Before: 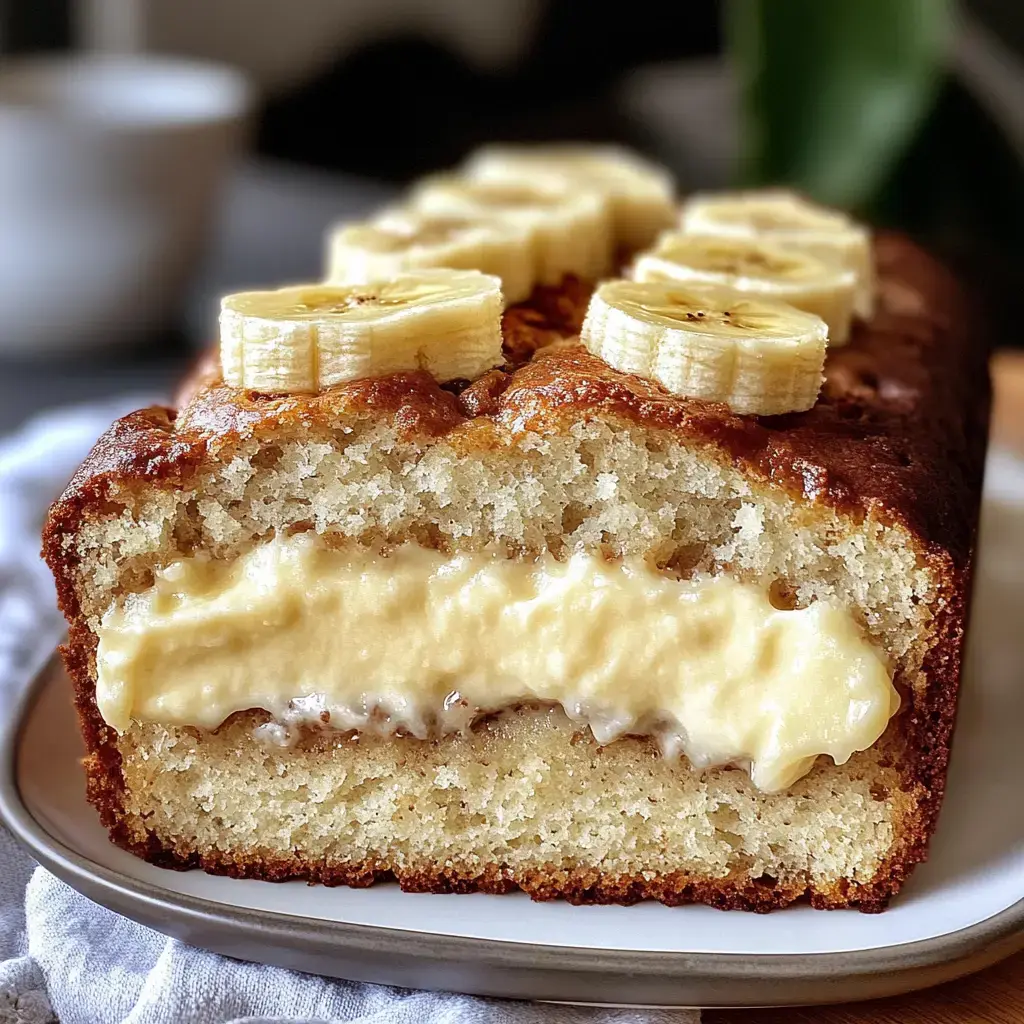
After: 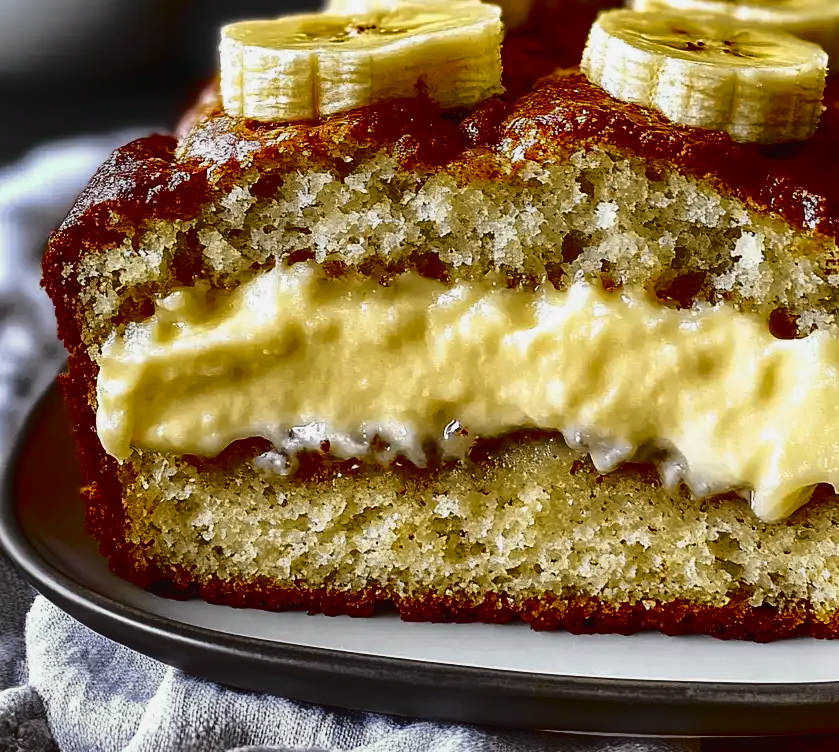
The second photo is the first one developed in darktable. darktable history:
tone curve: curves: ch0 [(0, 0.029) (0.168, 0.142) (0.359, 0.44) (0.469, 0.544) (0.634, 0.722) (0.858, 0.903) (1, 0.968)]; ch1 [(0, 0) (0.437, 0.453) (0.472, 0.47) (0.502, 0.502) (0.54, 0.534) (0.57, 0.592) (0.618, 0.66) (0.699, 0.749) (0.859, 0.899) (1, 1)]; ch2 [(0, 0) (0.33, 0.301) (0.421, 0.443) (0.476, 0.498) (0.505, 0.503) (0.547, 0.557) (0.586, 0.634) (0.608, 0.676) (1, 1)], color space Lab, independent channels, preserve colors none
contrast brightness saturation: brightness -0.535
crop: top 26.483%, right 18.057%
